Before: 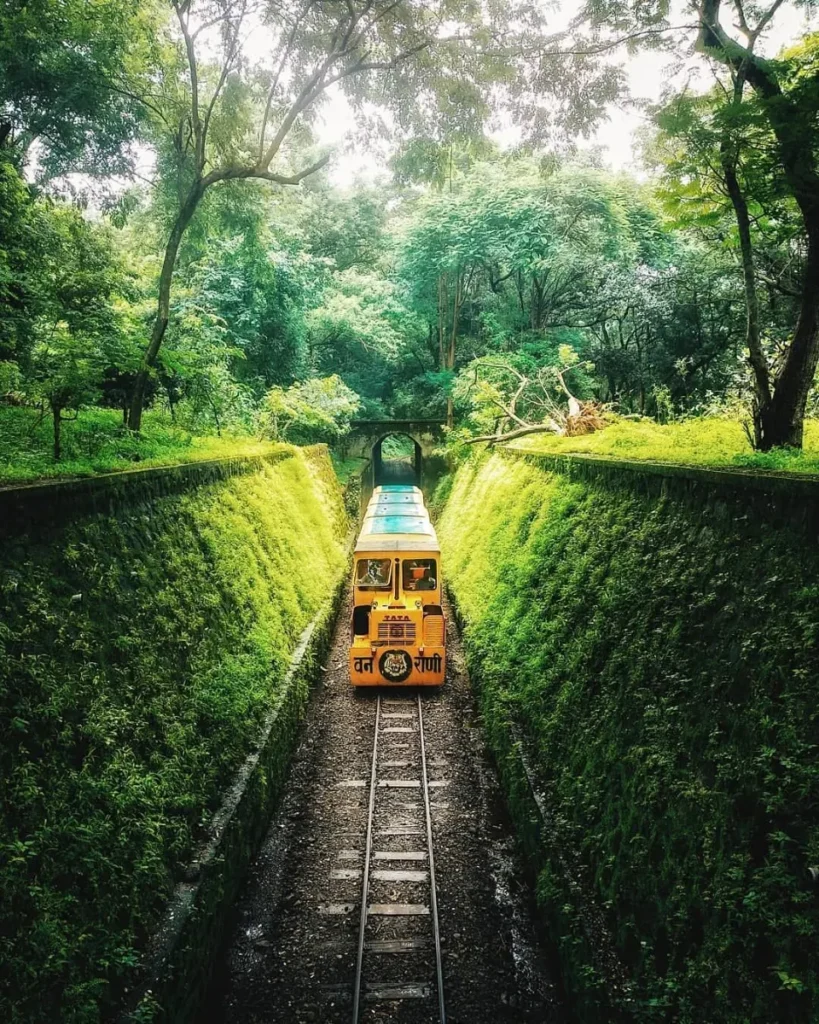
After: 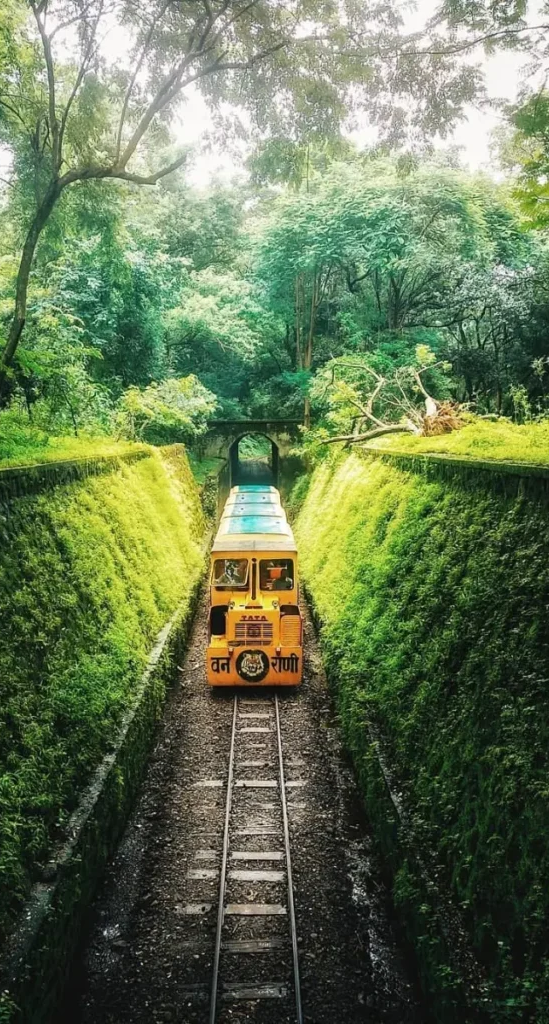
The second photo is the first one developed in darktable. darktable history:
crop and rotate: left 17.522%, right 15.44%
